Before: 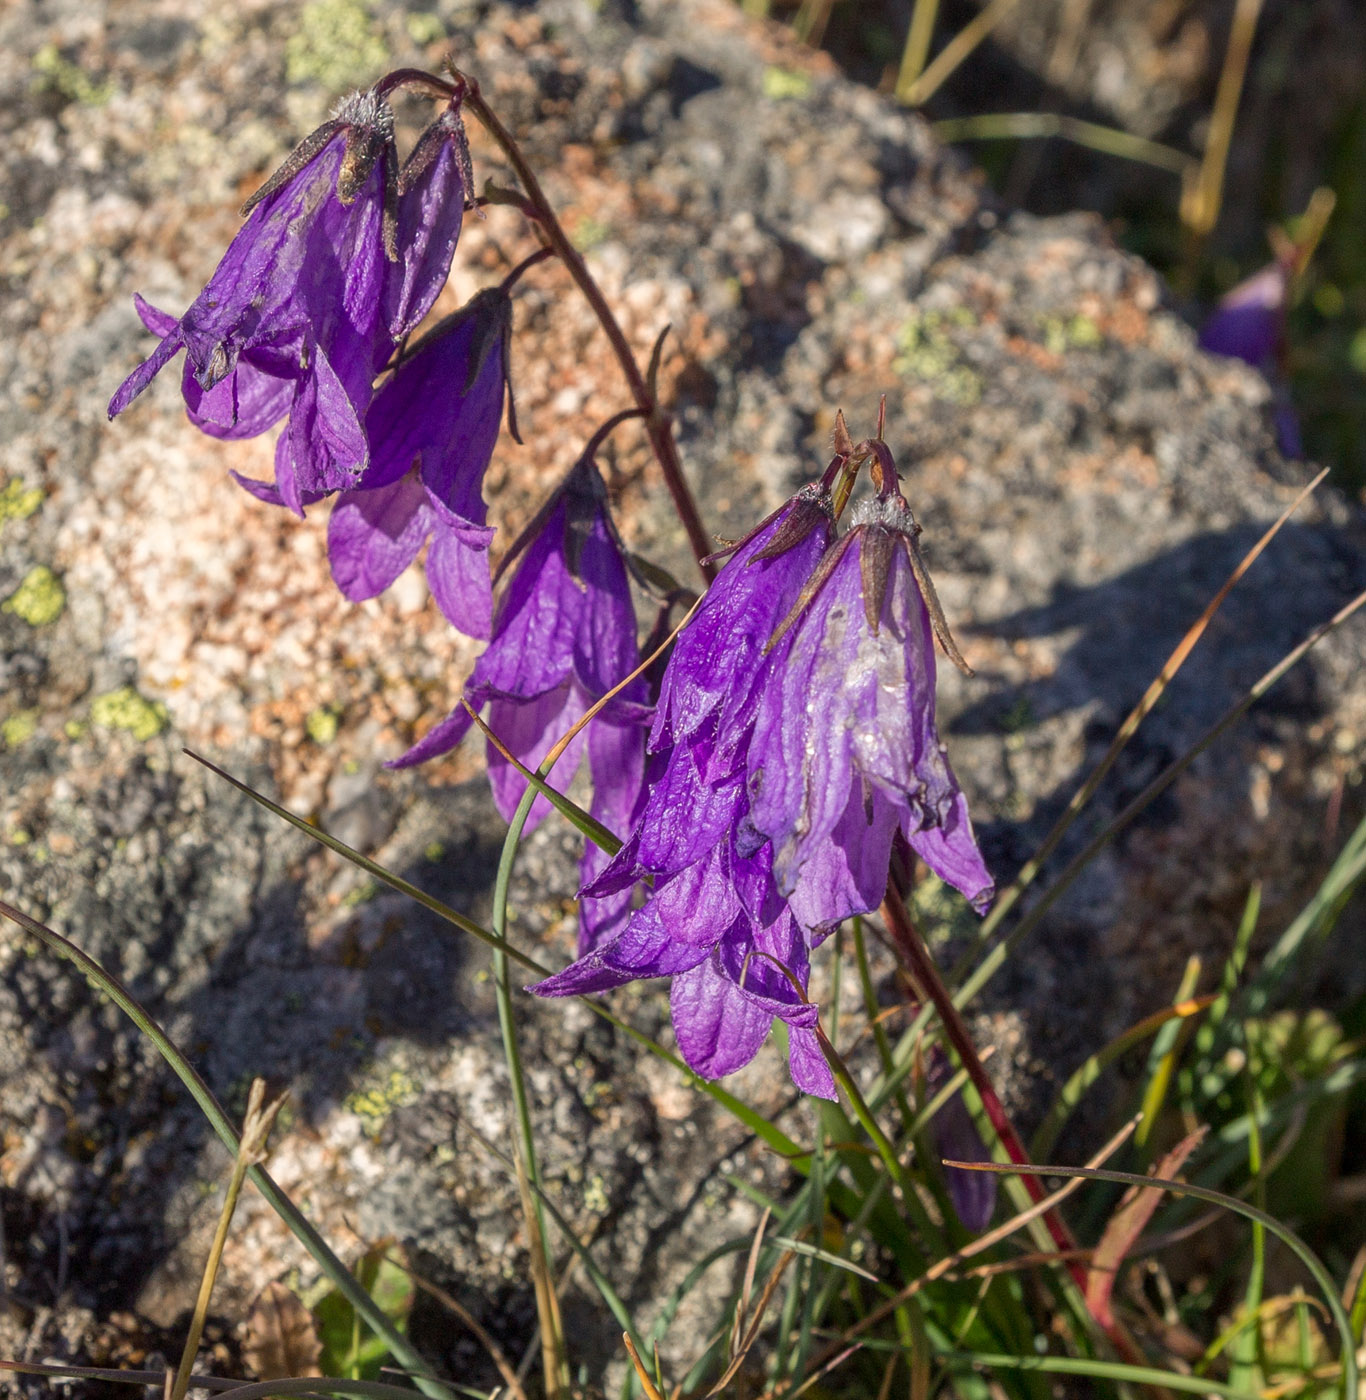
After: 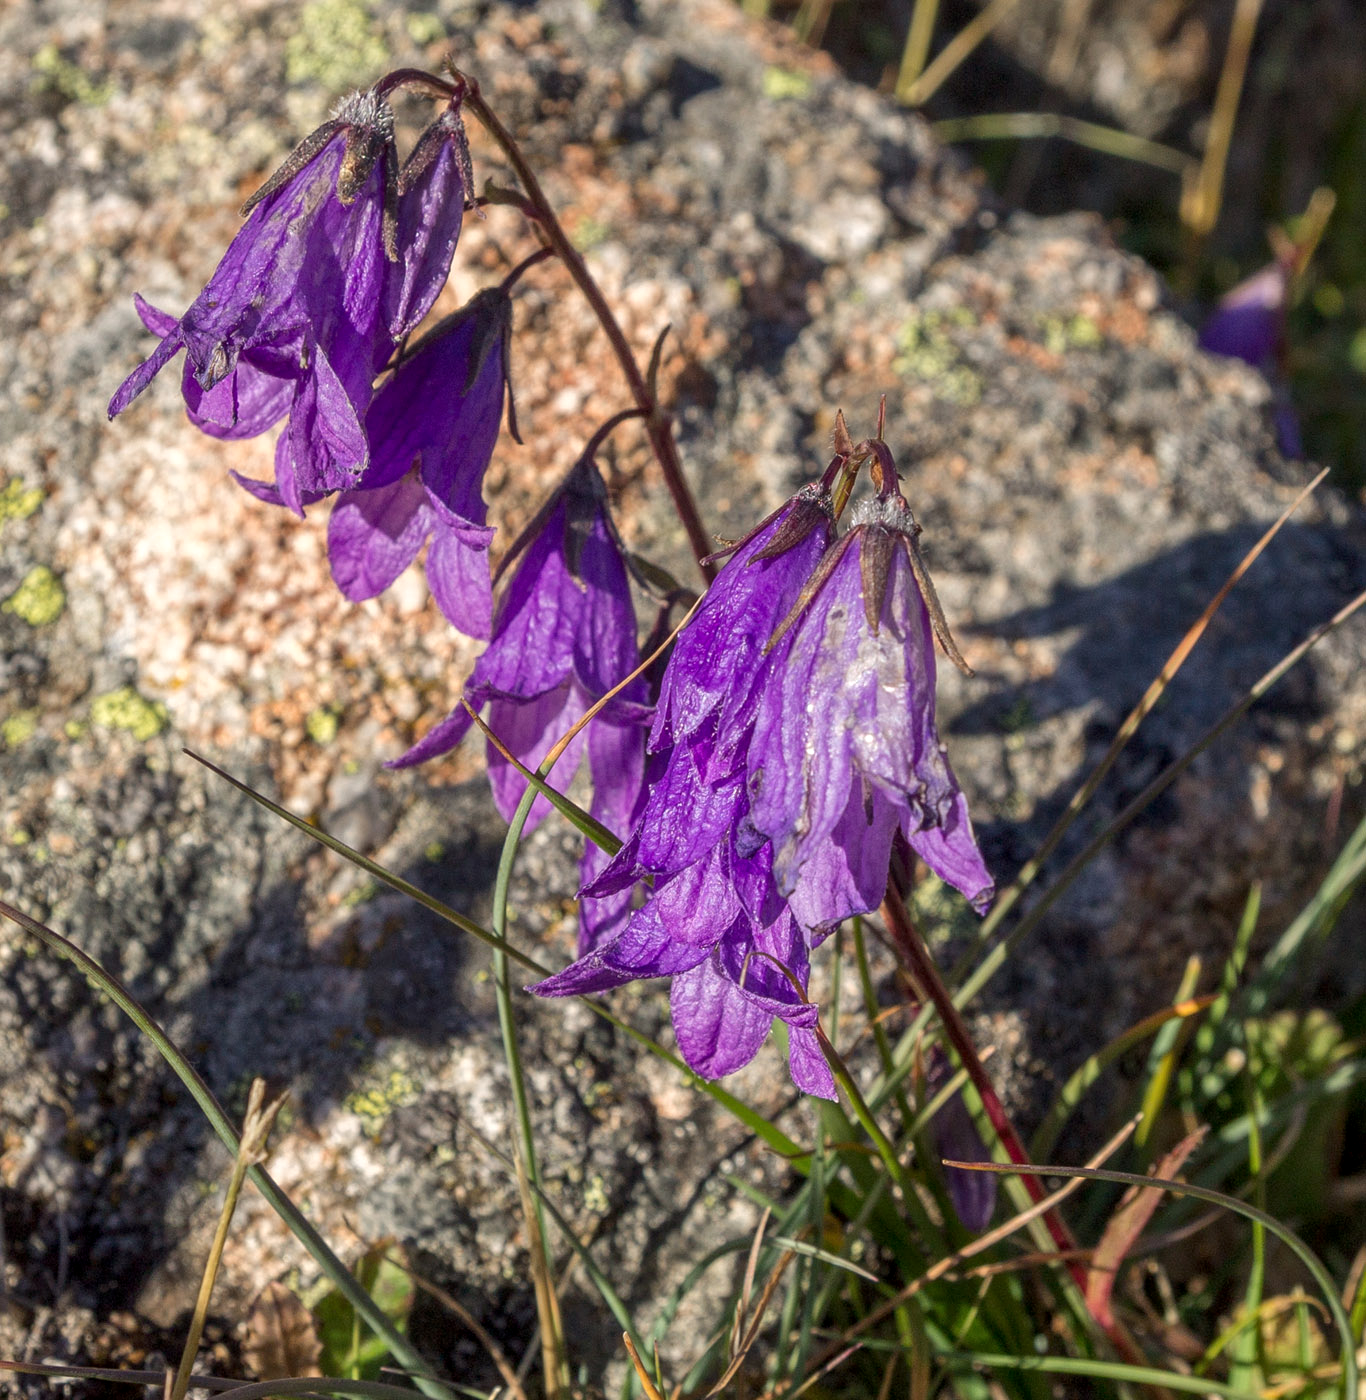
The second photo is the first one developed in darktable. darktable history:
local contrast: highlights 107%, shadows 99%, detail 119%, midtone range 0.2
